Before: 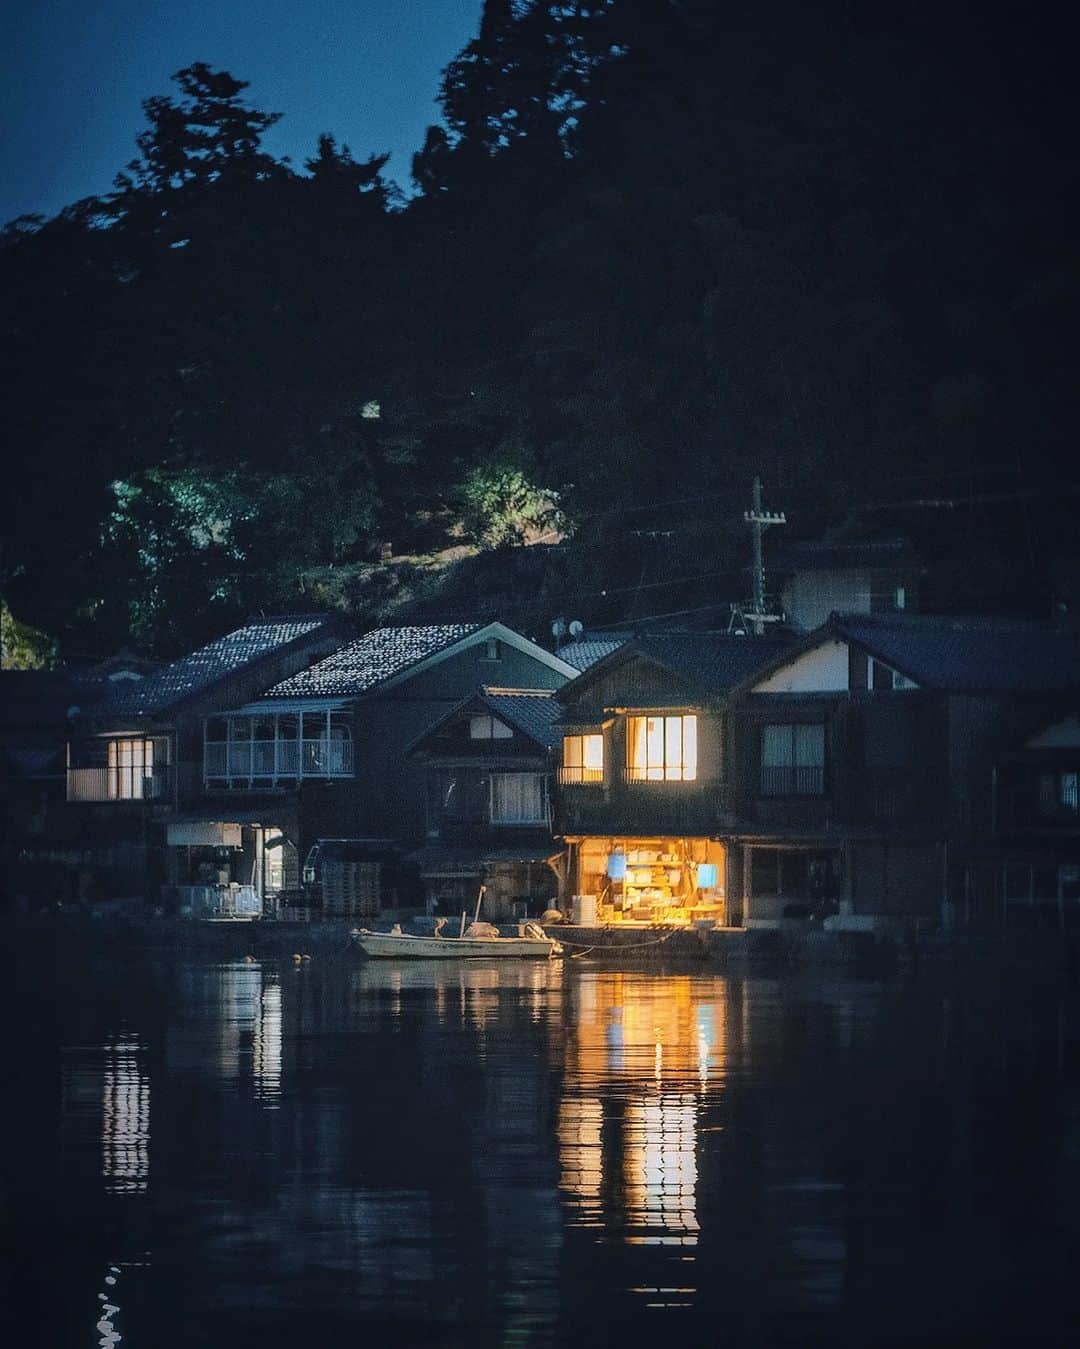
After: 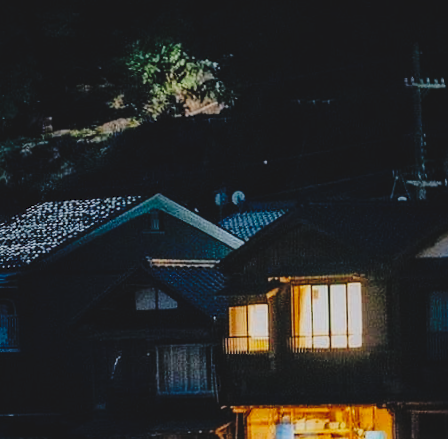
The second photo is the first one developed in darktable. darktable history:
tone curve: curves: ch0 [(0, 0) (0.003, 0.084) (0.011, 0.084) (0.025, 0.084) (0.044, 0.084) (0.069, 0.085) (0.1, 0.09) (0.136, 0.1) (0.177, 0.119) (0.224, 0.144) (0.277, 0.205) (0.335, 0.298) (0.399, 0.417) (0.468, 0.525) (0.543, 0.631) (0.623, 0.72) (0.709, 0.8) (0.801, 0.867) (0.898, 0.934) (1, 1)], preserve colors none
crop: left 31.751%, top 32.172%, right 27.8%, bottom 35.83%
rotate and perspective: rotation -1.24°, automatic cropping off
white balance: emerald 1
exposure: black level correction 0, exposure -0.766 EV, compensate highlight preservation false
